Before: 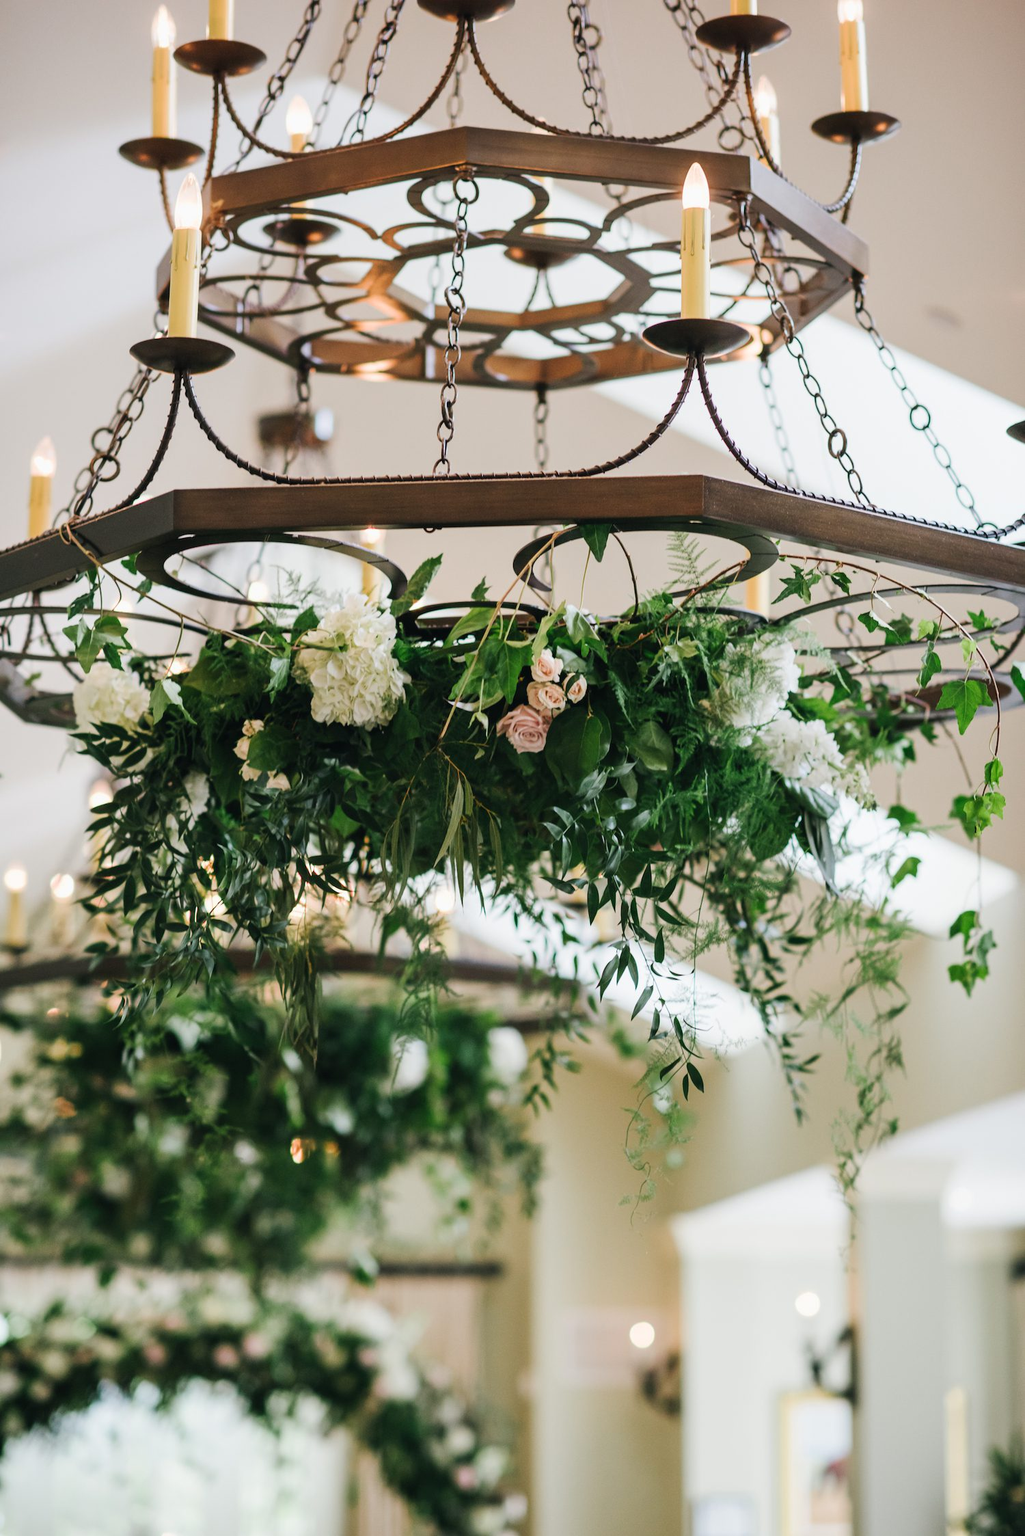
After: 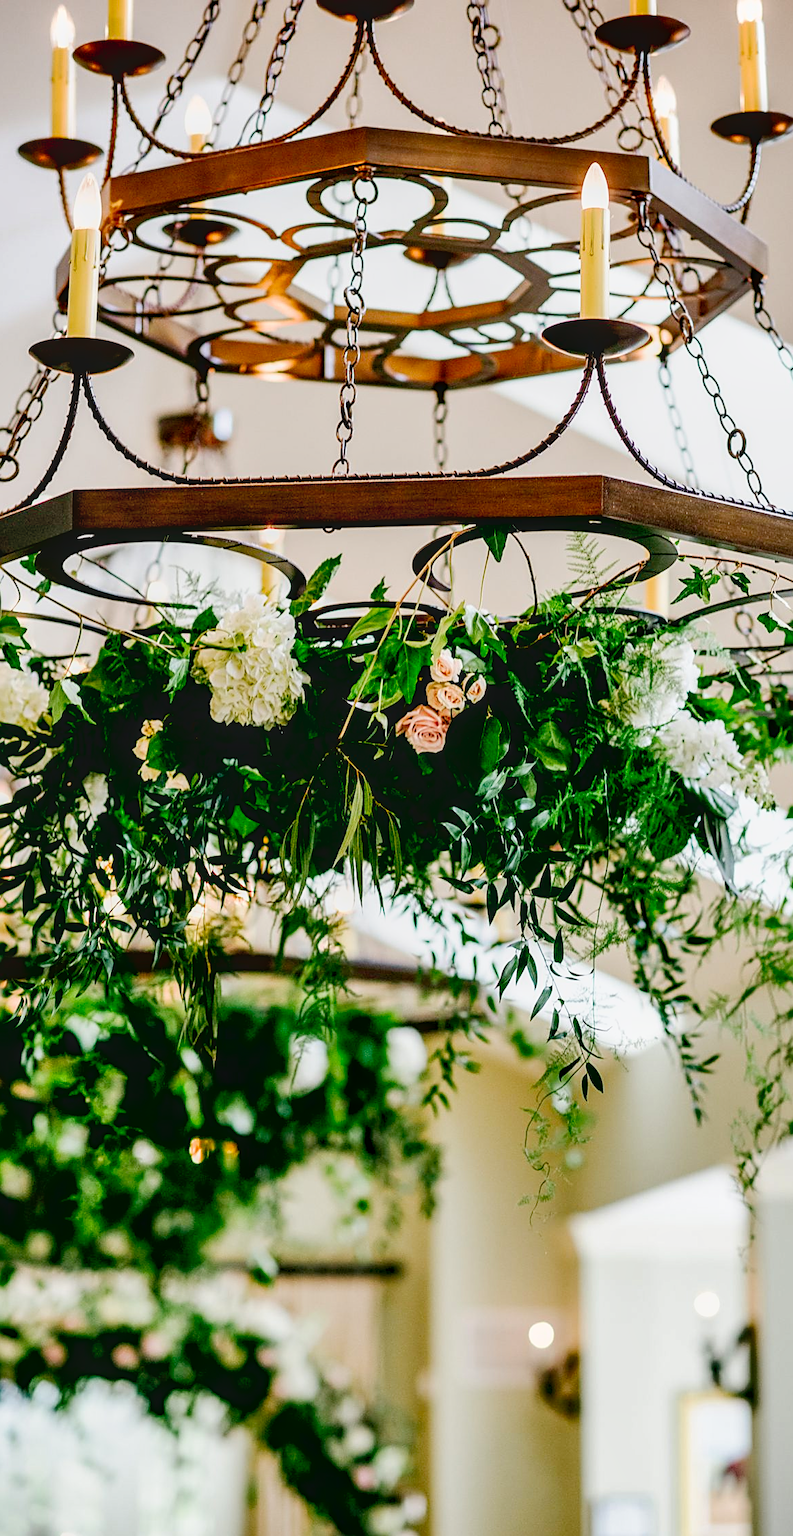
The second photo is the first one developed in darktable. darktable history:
crop: left 9.88%, right 12.664%
tone curve: curves: ch0 [(0, 0) (0.003, 0.004) (0.011, 0.006) (0.025, 0.011) (0.044, 0.017) (0.069, 0.029) (0.1, 0.047) (0.136, 0.07) (0.177, 0.121) (0.224, 0.182) (0.277, 0.257) (0.335, 0.342) (0.399, 0.432) (0.468, 0.526) (0.543, 0.621) (0.623, 0.711) (0.709, 0.792) (0.801, 0.87) (0.898, 0.951) (1, 1)], preserve colors none
local contrast: on, module defaults
exposure: black level correction 0.025, exposure 0.182 EV, compensate highlight preservation false
shadows and highlights: soften with gaussian
sharpen: on, module defaults
lowpass: radius 0.1, contrast 0.85, saturation 1.1, unbound 0
